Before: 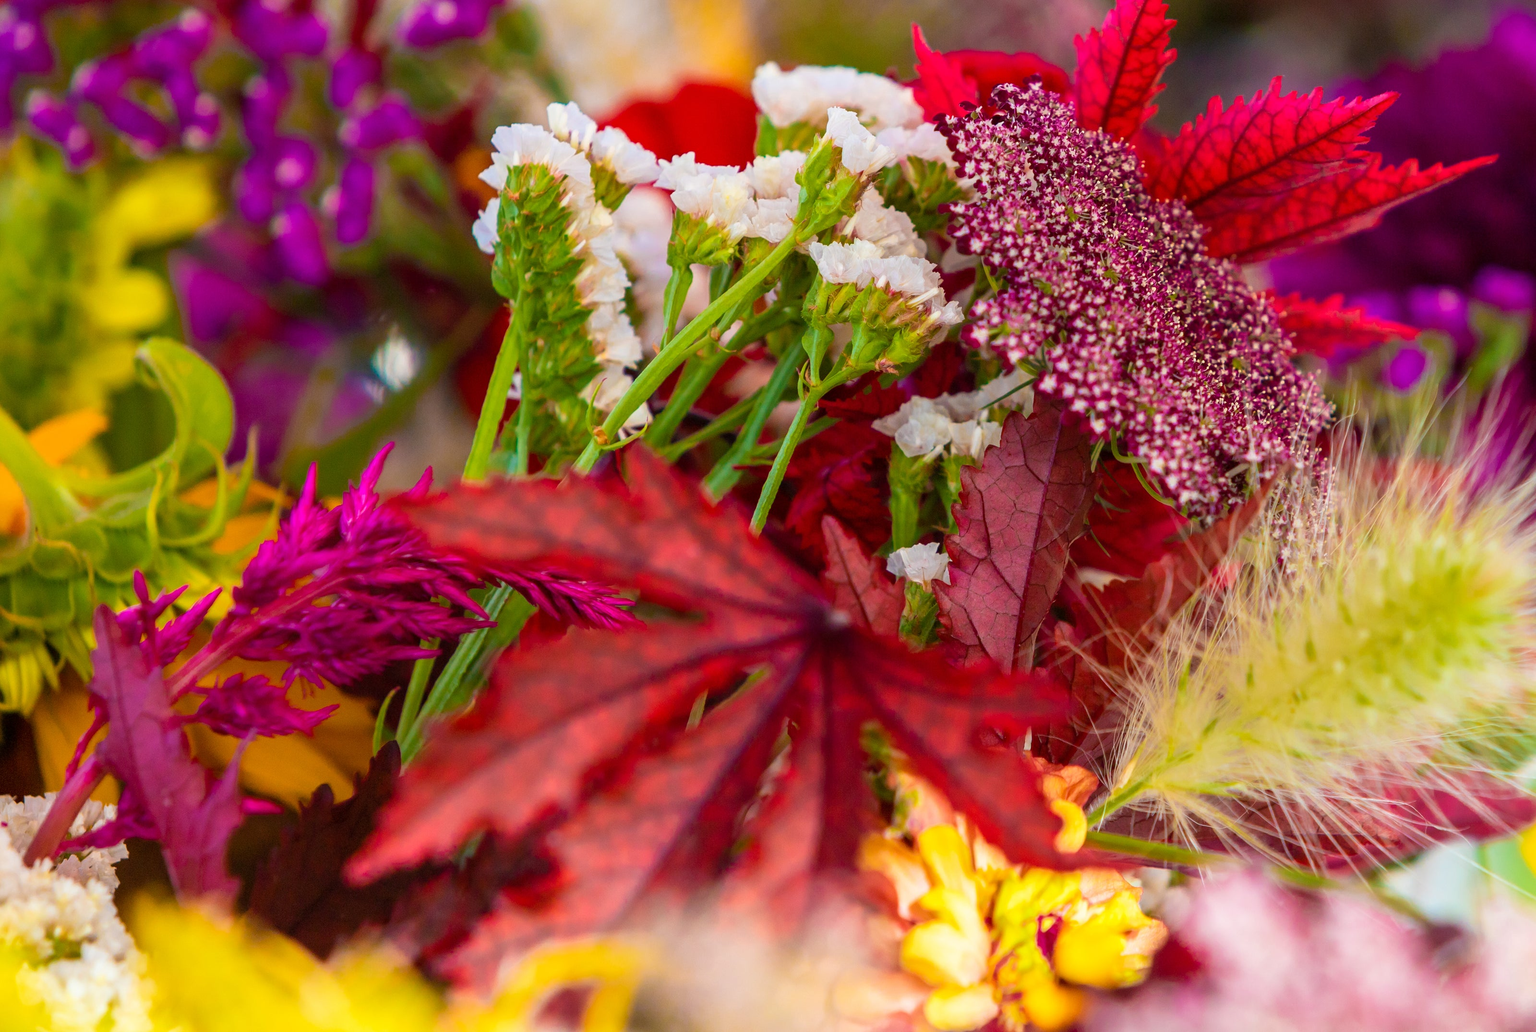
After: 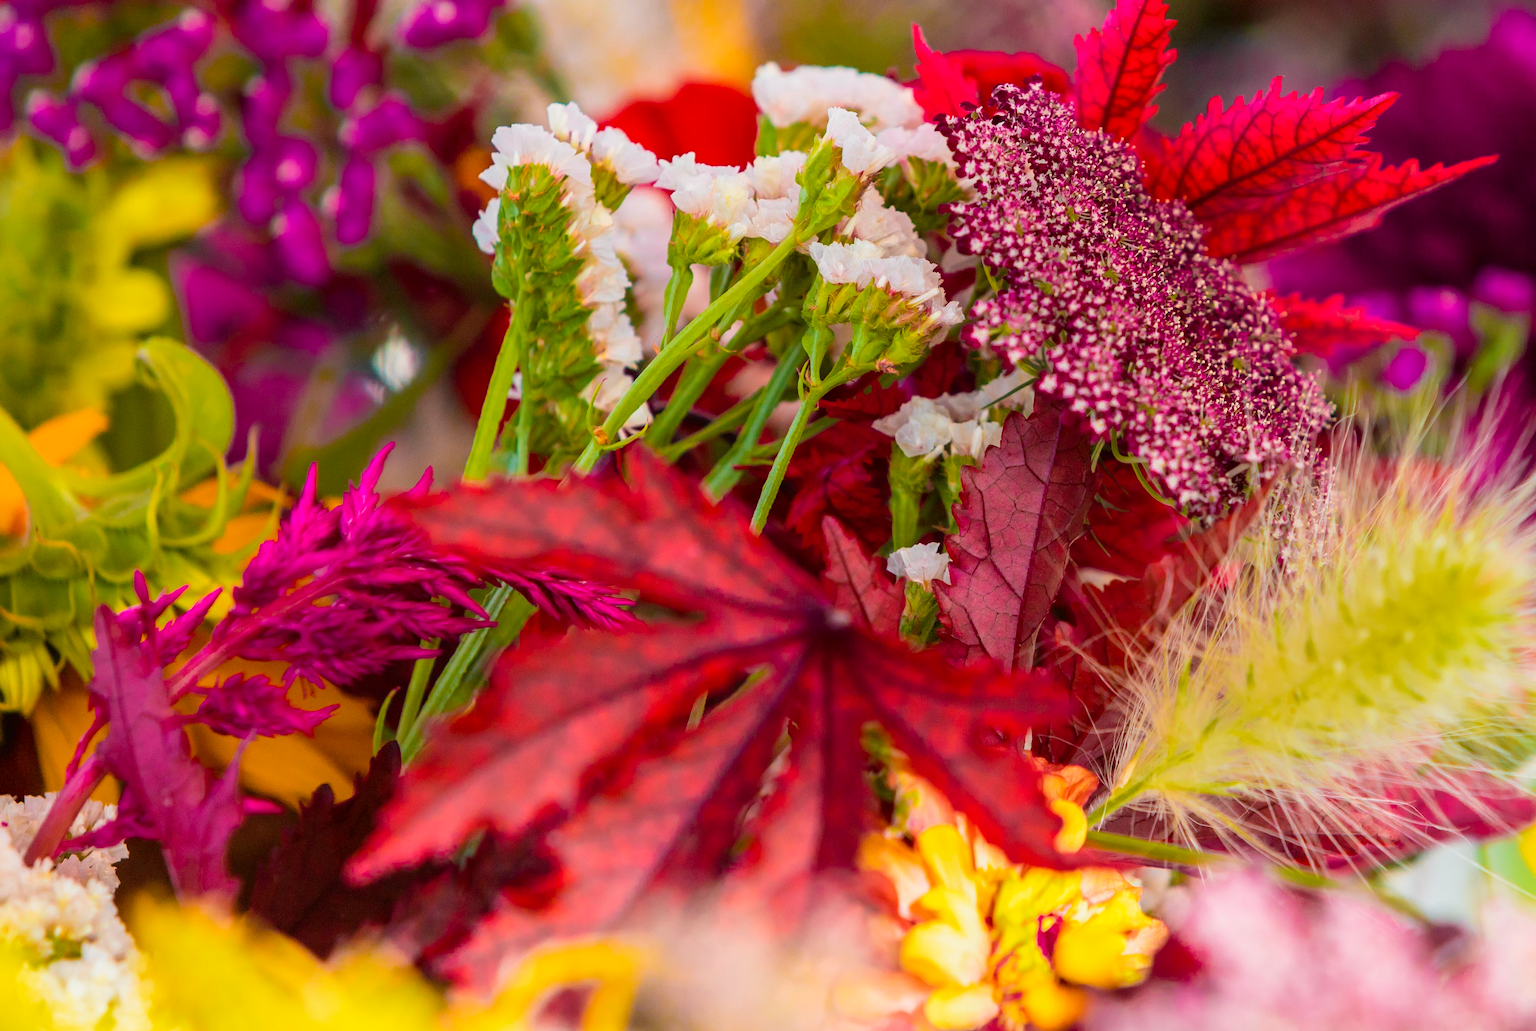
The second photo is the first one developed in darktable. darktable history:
tone curve: curves: ch0 [(0, 0.013) (0.036, 0.035) (0.274, 0.288) (0.504, 0.536) (0.844, 0.84) (1, 0.97)]; ch1 [(0, 0) (0.389, 0.403) (0.462, 0.48) (0.499, 0.5) (0.522, 0.534) (0.567, 0.588) (0.626, 0.645) (0.749, 0.781) (1, 1)]; ch2 [(0, 0) (0.457, 0.486) (0.5, 0.501) (0.533, 0.539) (0.599, 0.6) (0.704, 0.732) (1, 1)], color space Lab, independent channels, preserve colors none
